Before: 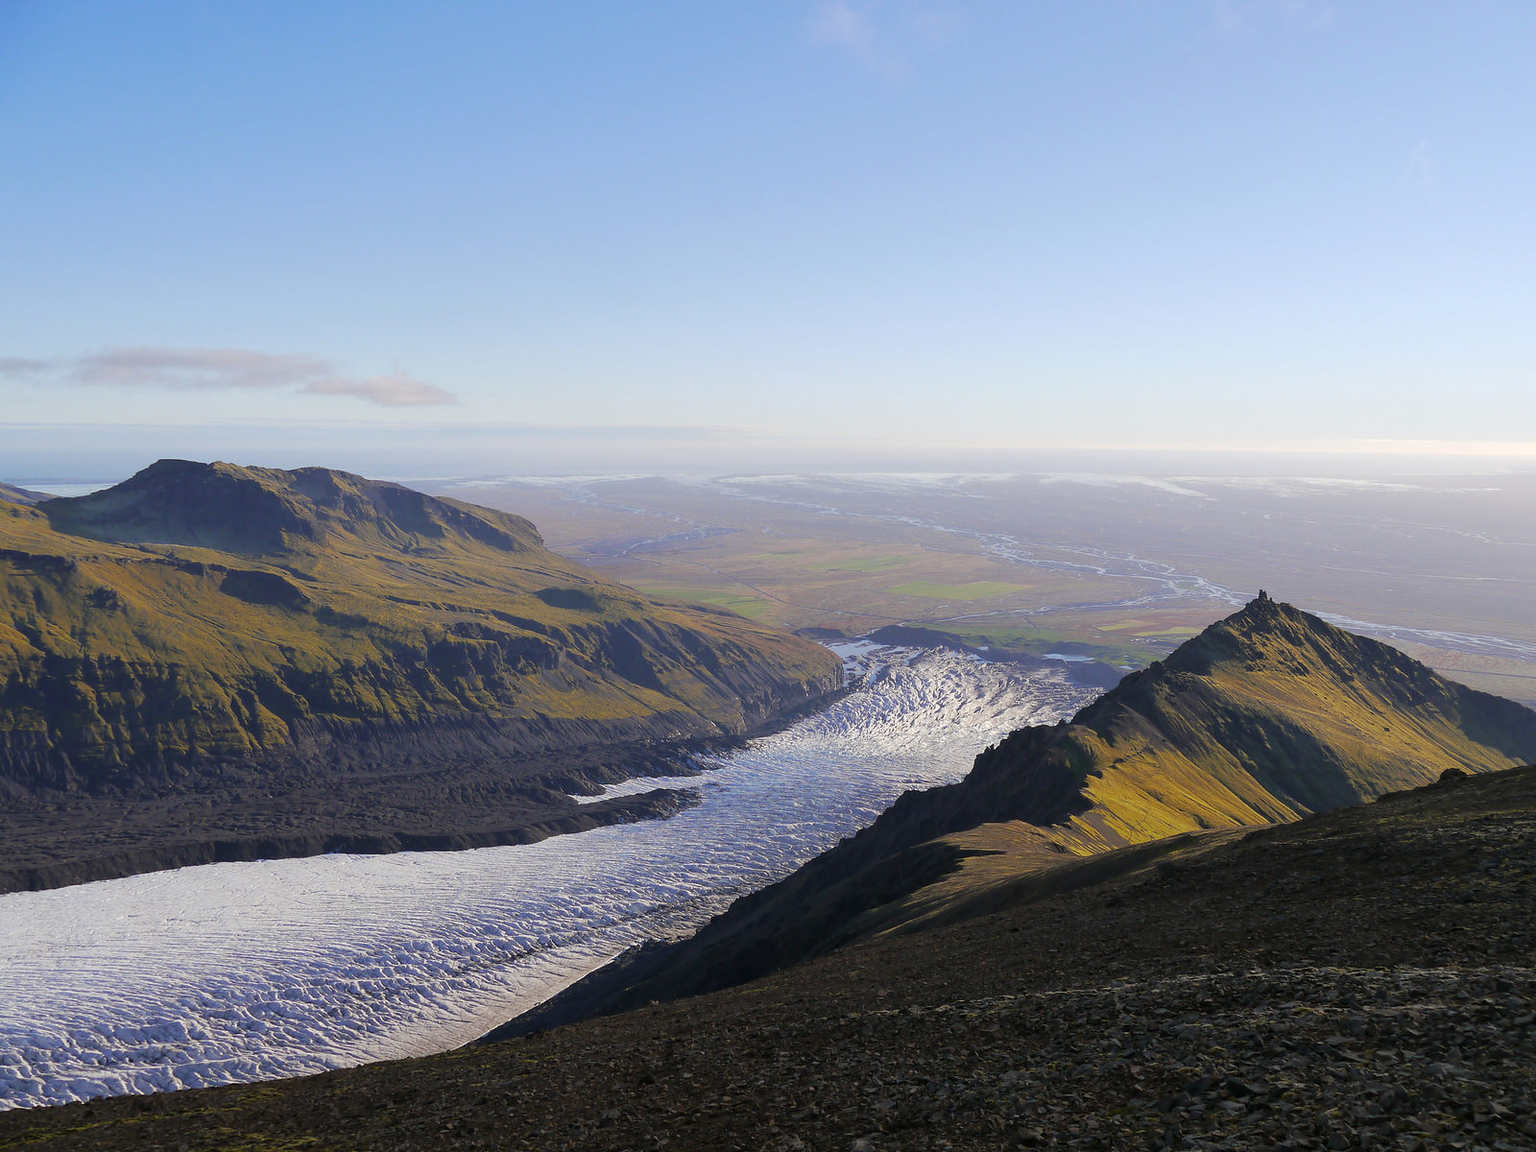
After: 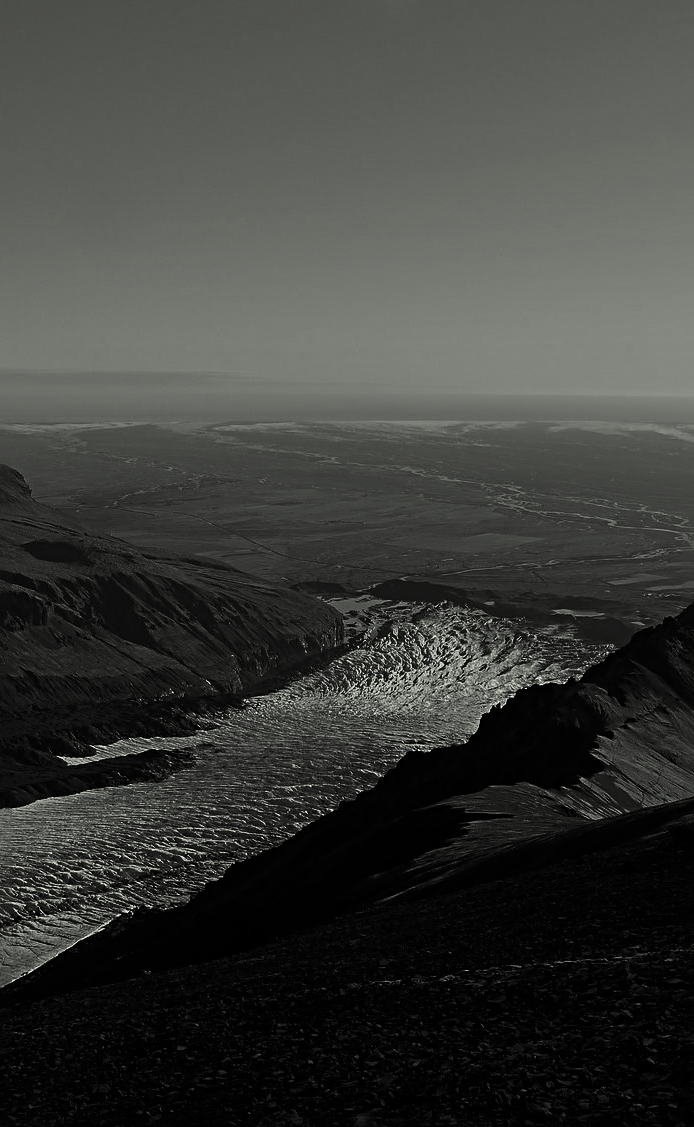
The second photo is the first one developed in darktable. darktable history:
crop: left 33.452%, top 6.025%, right 23.155%
contrast brightness saturation: contrast -0.03, brightness -0.59, saturation -1
sharpen: radius 4.883
color correction: highlights a* -4.28, highlights b* 6.53
shadows and highlights: radius 125.46, shadows 30.51, highlights -30.51, low approximation 0.01, soften with gaussian
white balance: red 1, blue 1
exposure: exposure -0.582 EV, compensate highlight preservation false
